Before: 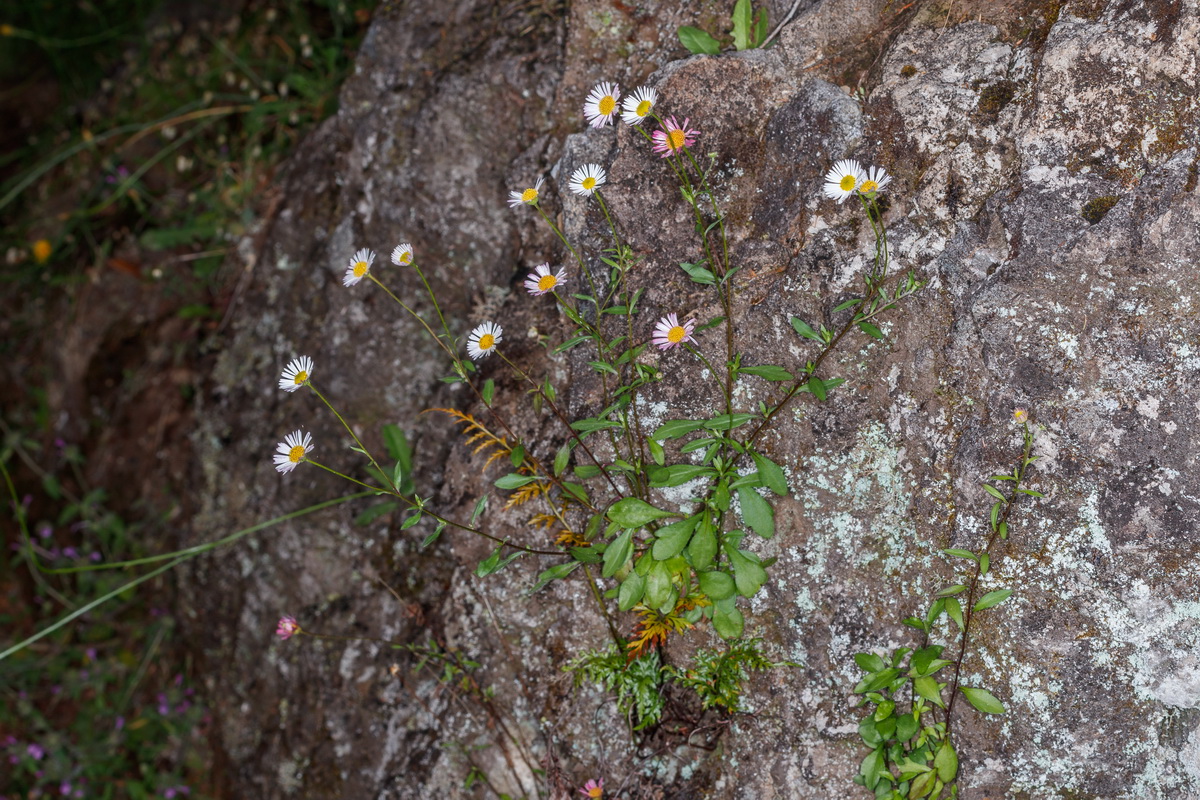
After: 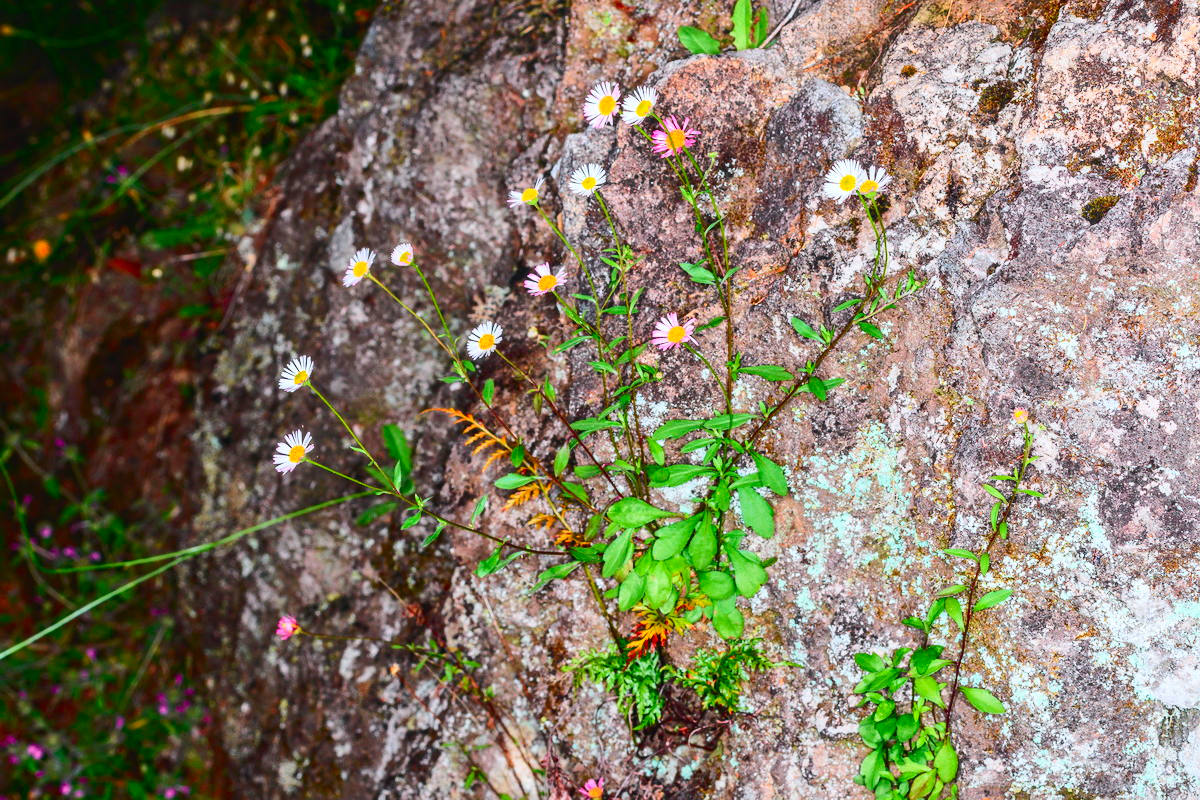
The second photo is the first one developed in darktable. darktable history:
contrast brightness saturation: contrast 0.2, brightness 0.16, saturation 0.22
tone curve: curves: ch0 [(0, 0.023) (0.103, 0.087) (0.277, 0.28) (0.438, 0.547) (0.546, 0.678) (0.735, 0.843) (0.994, 1)]; ch1 [(0, 0) (0.371, 0.261) (0.465, 0.42) (0.488, 0.477) (0.512, 0.513) (0.542, 0.581) (0.574, 0.647) (0.636, 0.747) (1, 1)]; ch2 [(0, 0) (0.369, 0.388) (0.449, 0.431) (0.478, 0.471) (0.516, 0.517) (0.575, 0.642) (0.649, 0.726) (1, 1)], color space Lab, independent channels, preserve colors none
